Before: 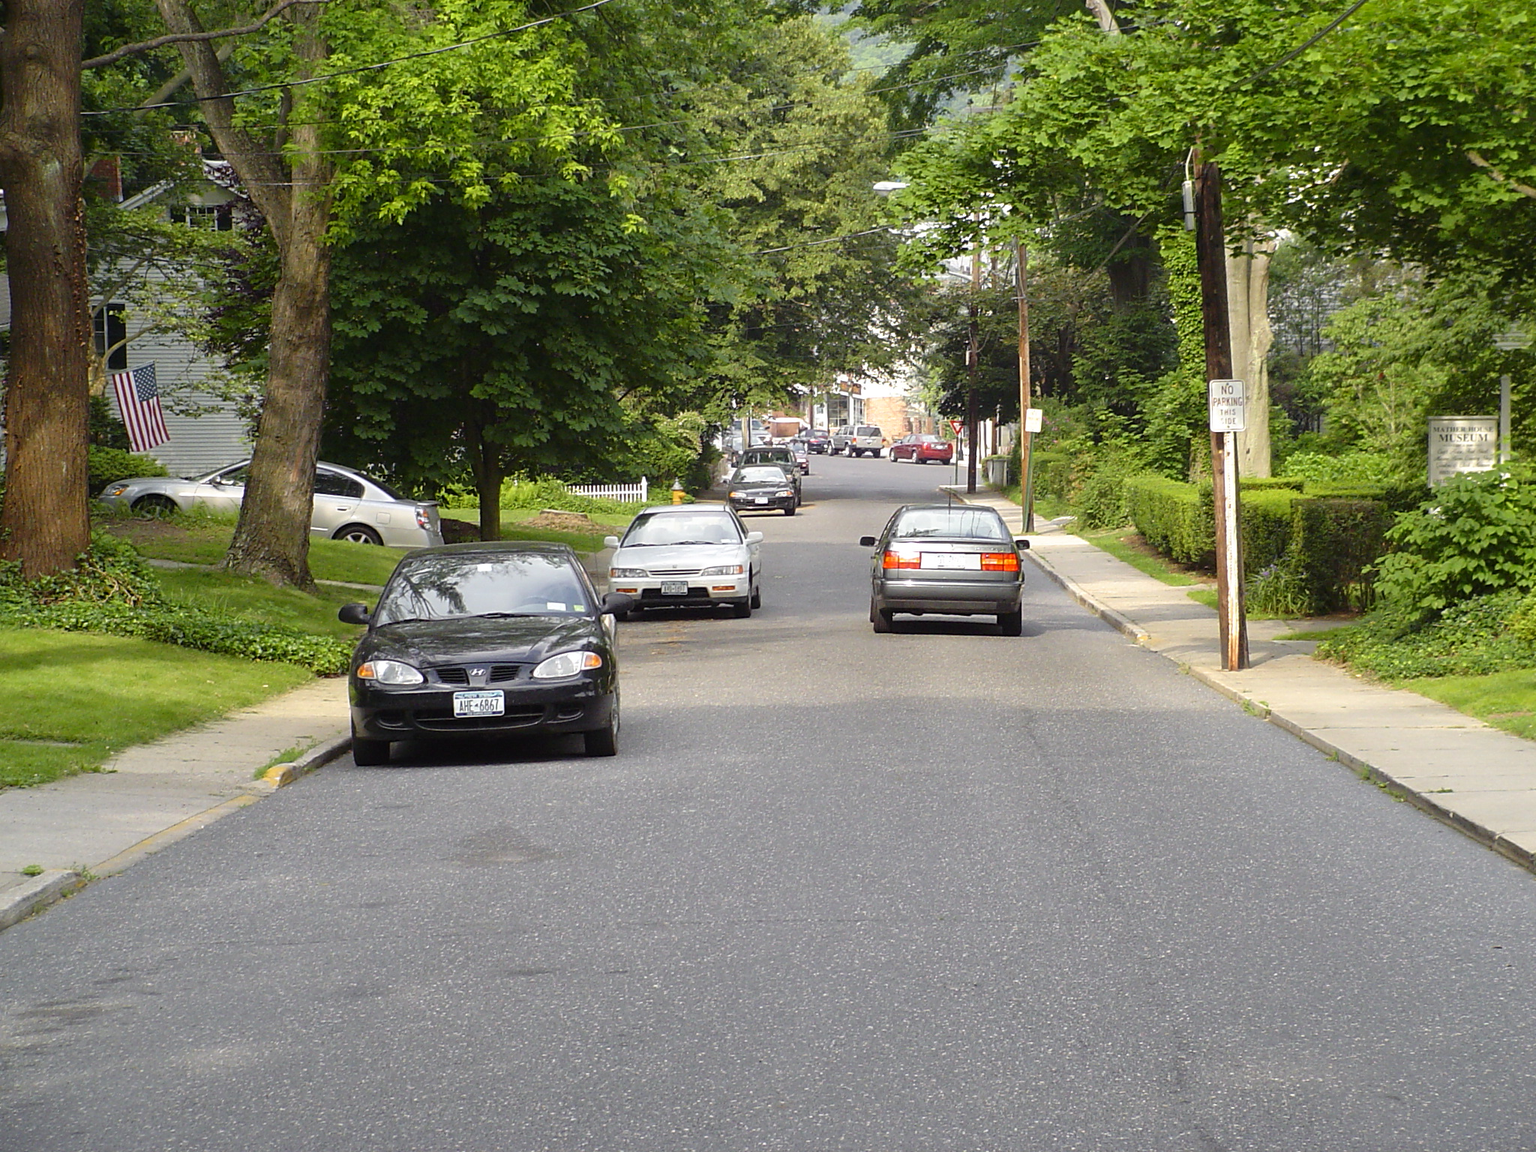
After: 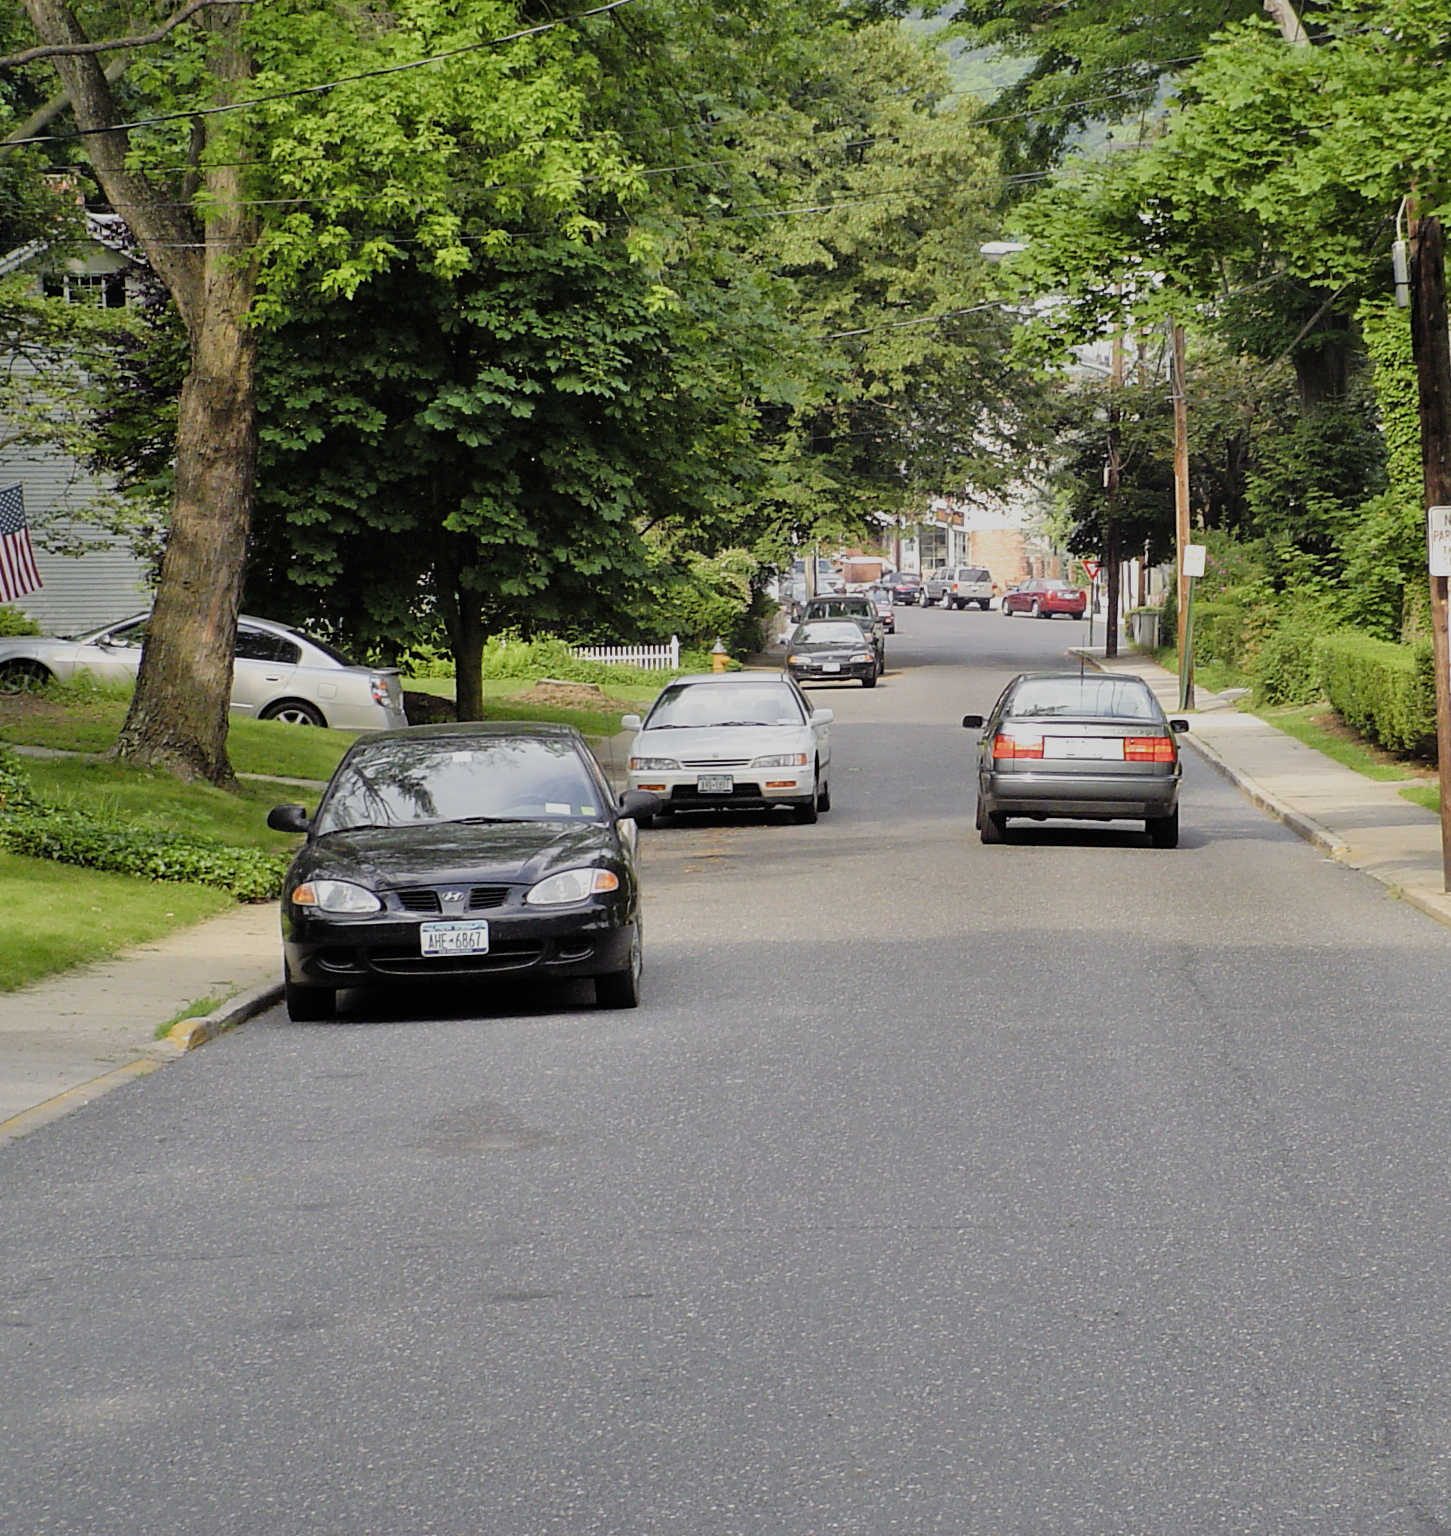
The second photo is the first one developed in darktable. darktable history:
shadows and highlights: low approximation 0.01, soften with gaussian
crop and rotate: left 9.032%, right 20.086%
filmic rgb: black relative exposure -7.65 EV, white relative exposure 4.56 EV, threshold 5.94 EV, hardness 3.61, color science v4 (2020), enable highlight reconstruction true
